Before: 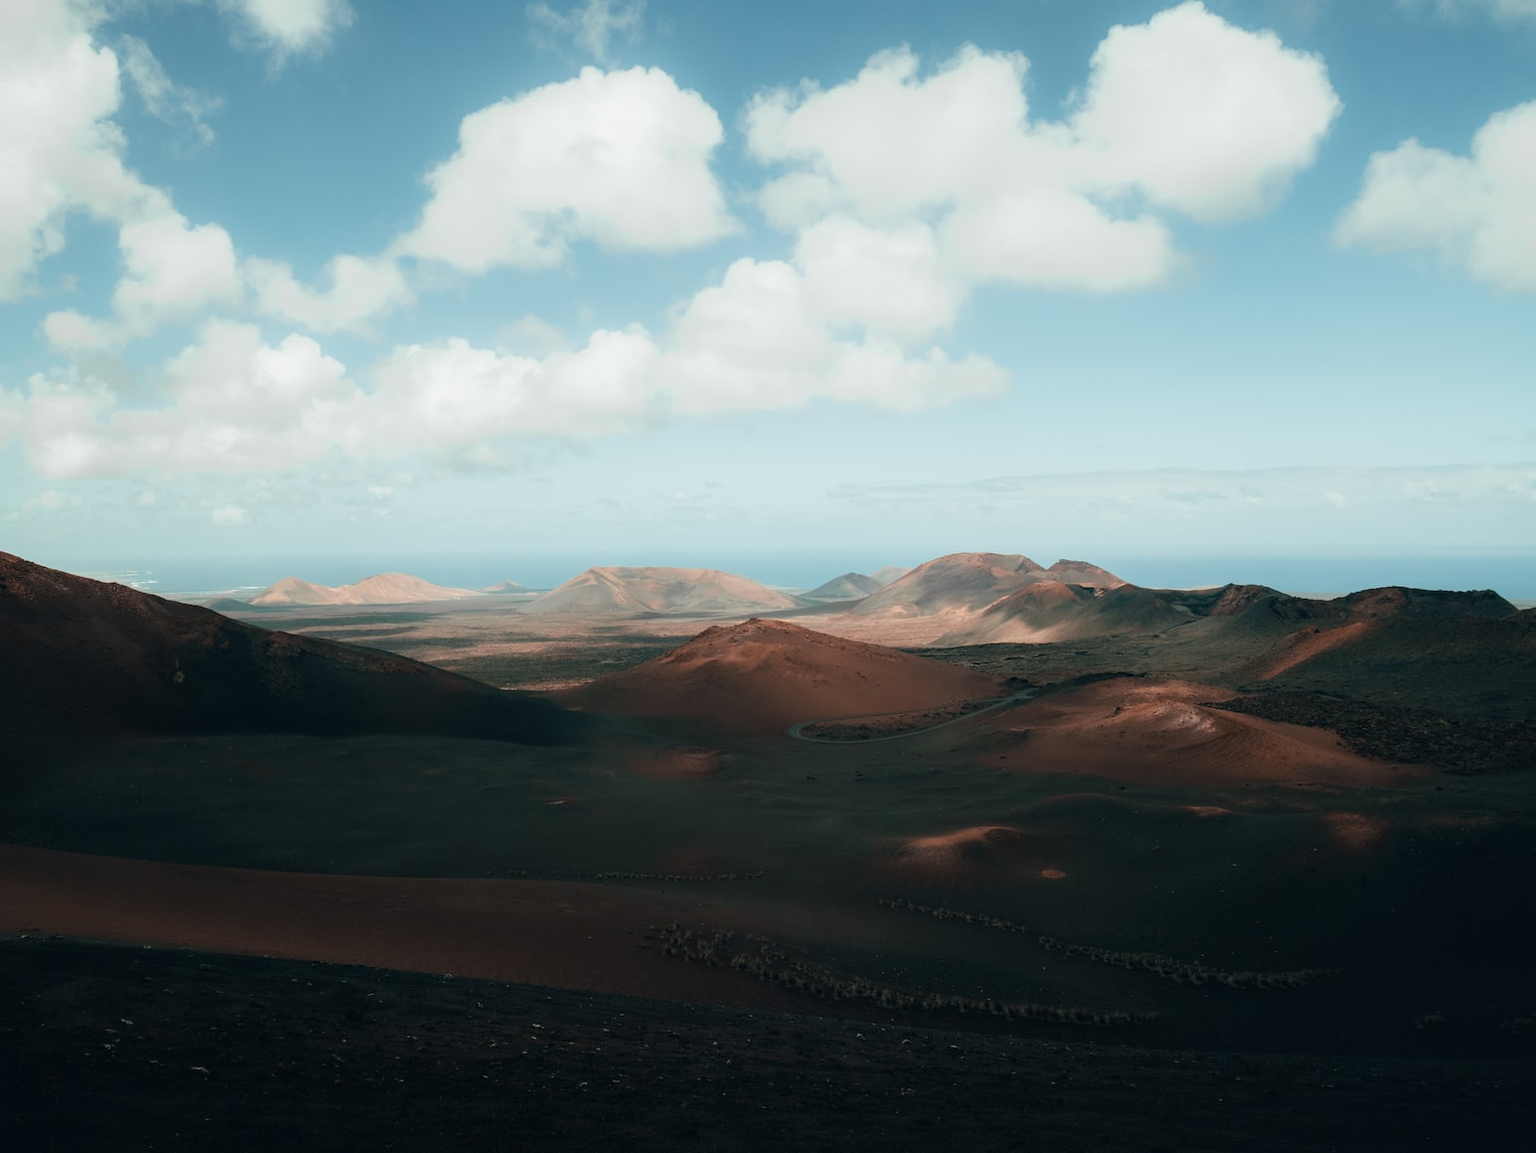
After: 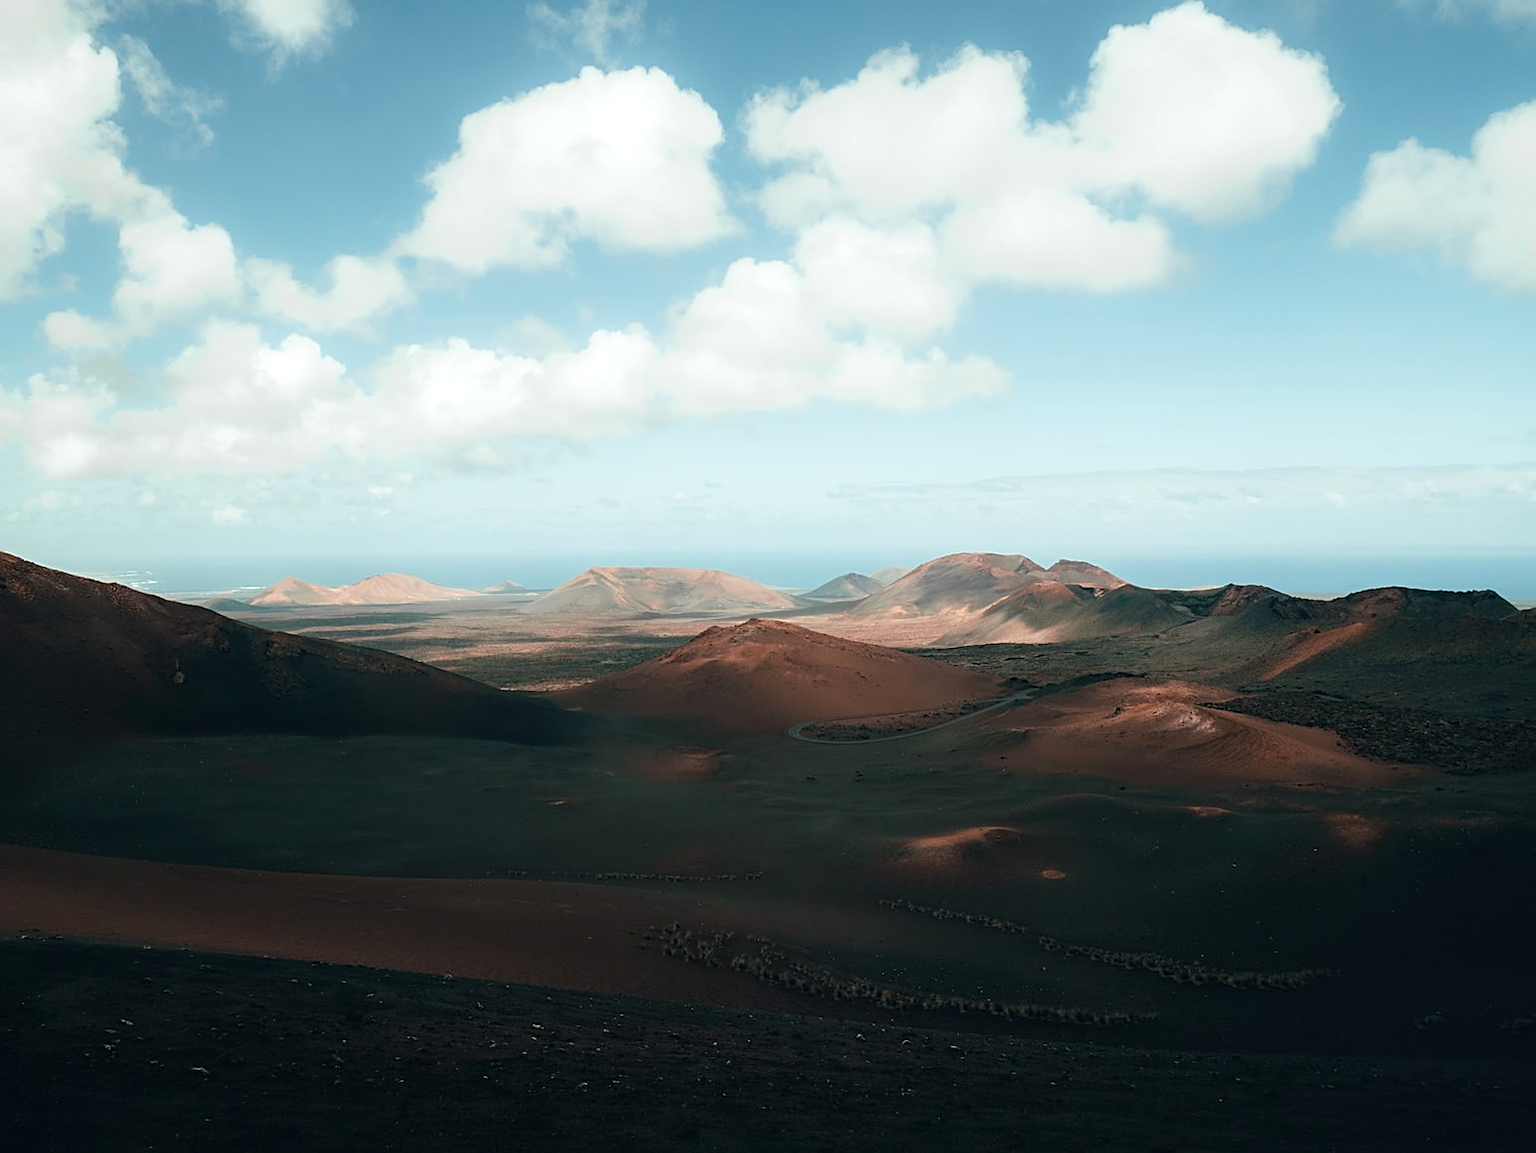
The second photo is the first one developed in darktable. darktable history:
exposure: exposure 0.217 EV, compensate highlight preservation false
sharpen: on, module defaults
